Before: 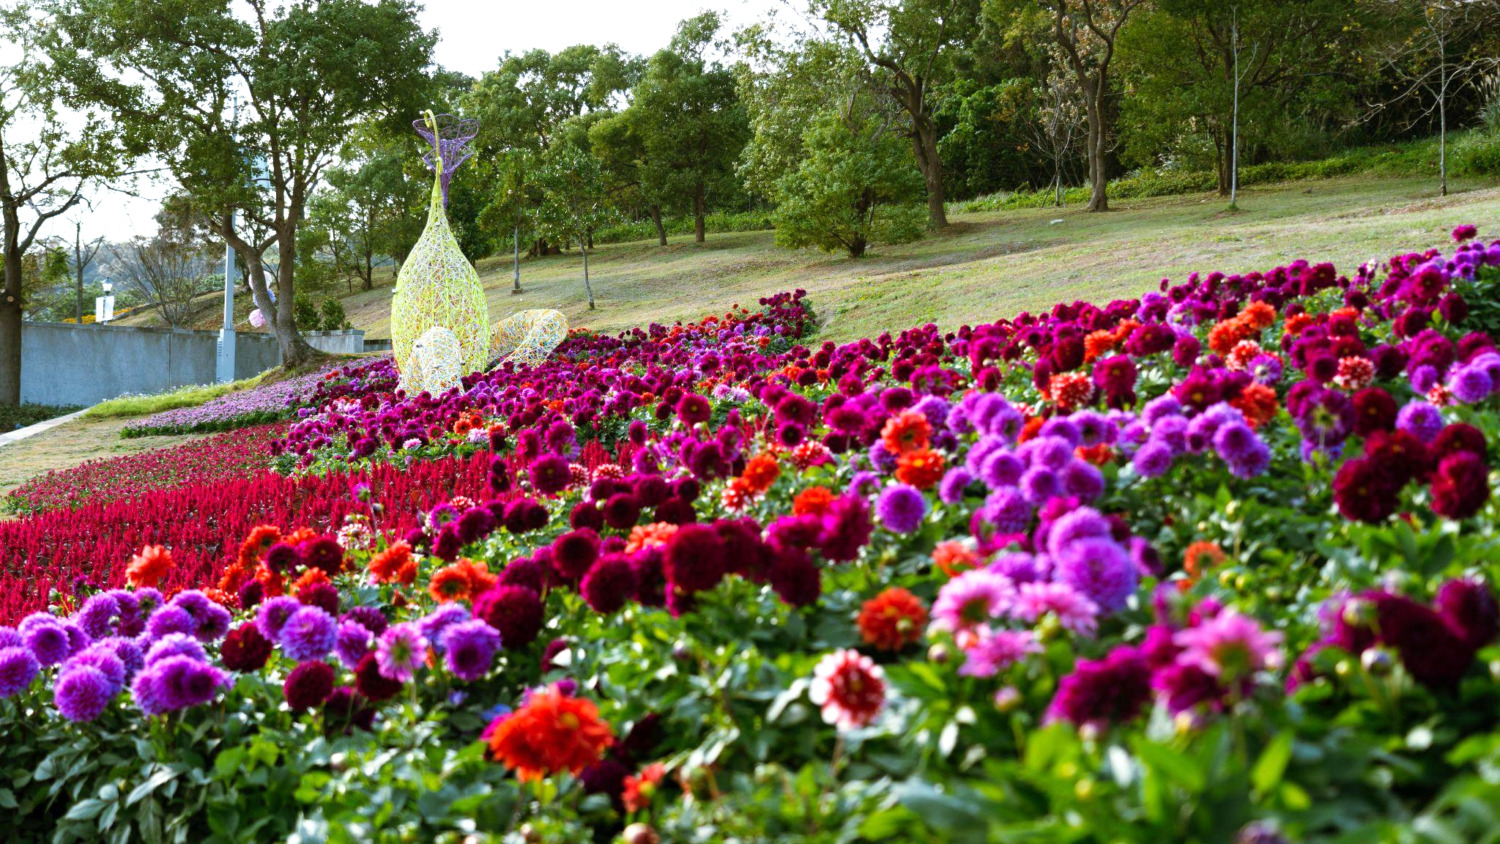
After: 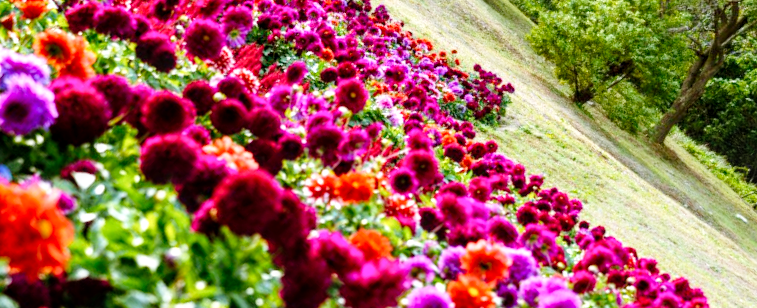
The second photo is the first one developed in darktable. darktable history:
local contrast: detail 130%
crop and rotate: angle -44.87°, top 16.615%, right 0.954%, bottom 11.62%
base curve: curves: ch0 [(0, 0) (0.008, 0.007) (0.022, 0.029) (0.048, 0.089) (0.092, 0.197) (0.191, 0.399) (0.275, 0.534) (0.357, 0.65) (0.477, 0.78) (0.542, 0.833) (0.799, 0.973) (1, 1)], preserve colors none
